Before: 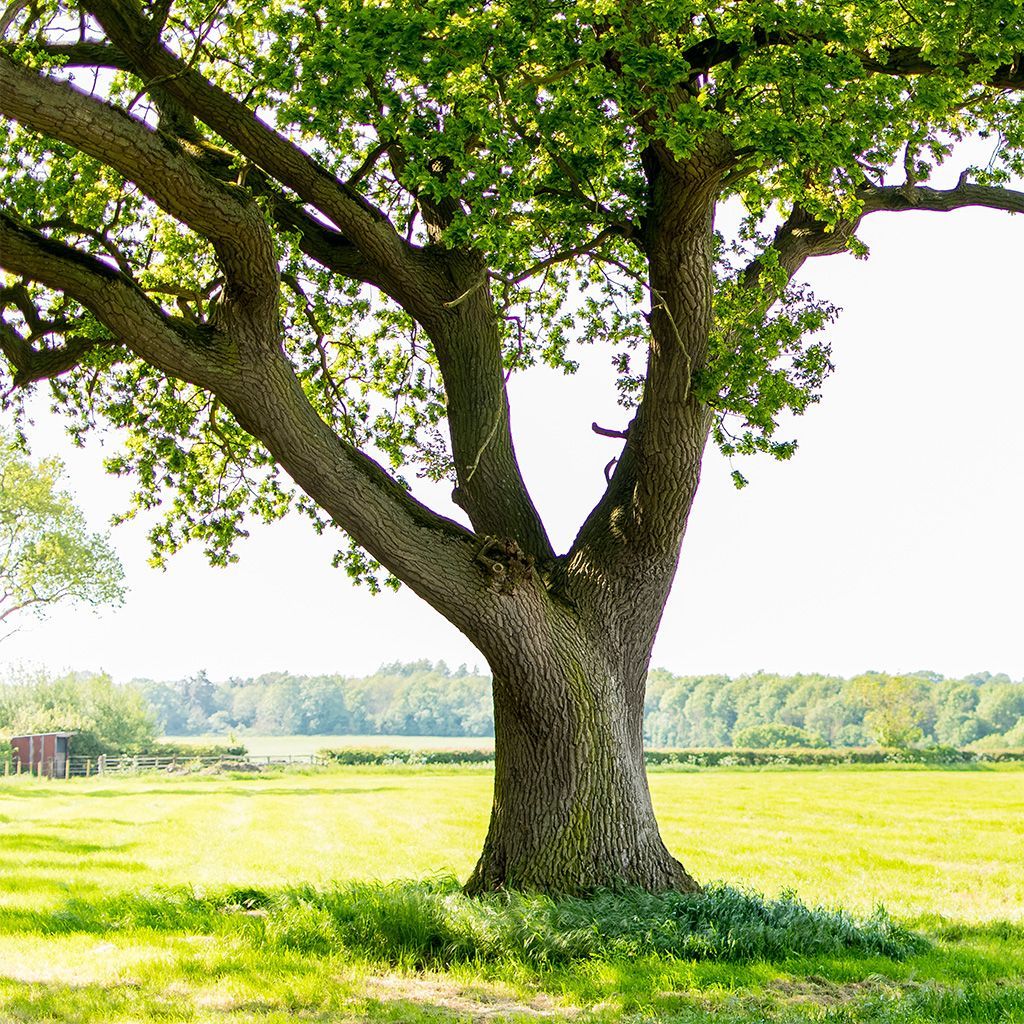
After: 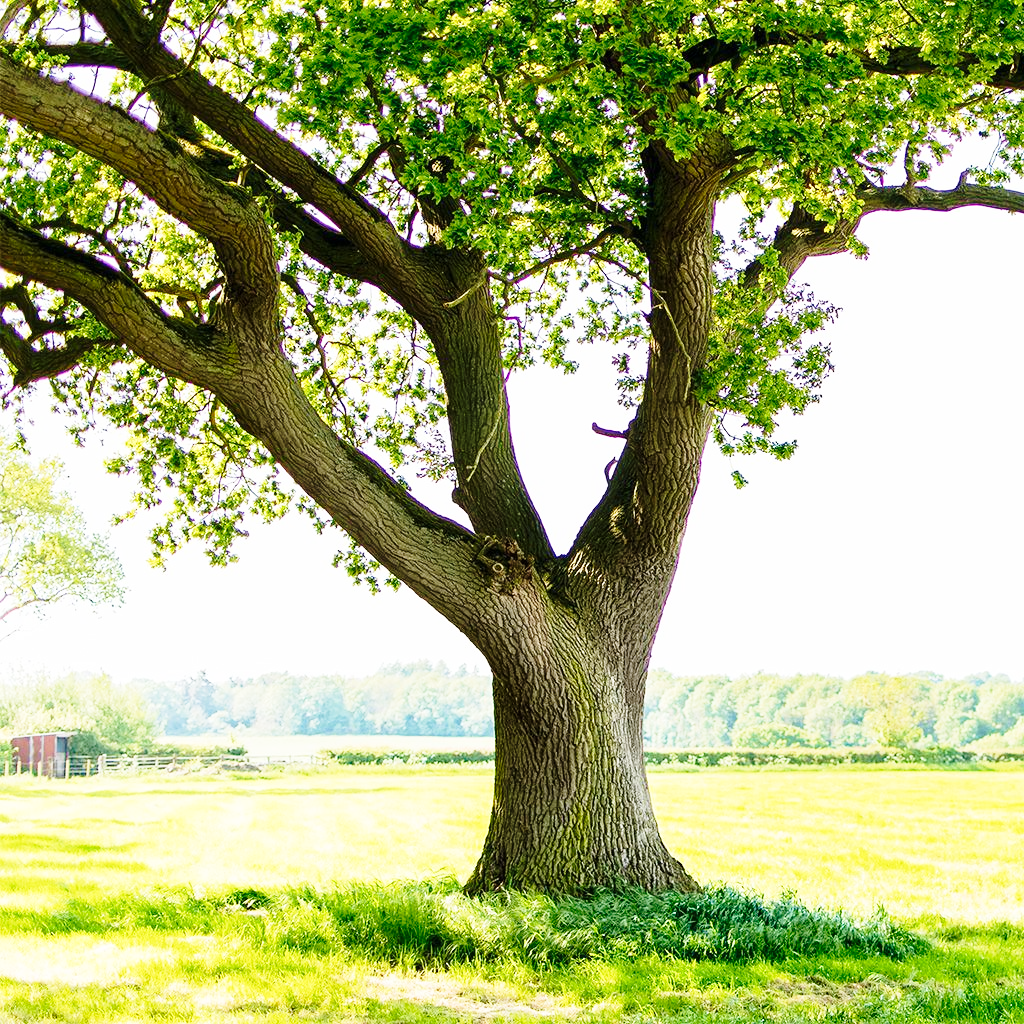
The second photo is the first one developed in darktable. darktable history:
base curve: curves: ch0 [(0, 0) (0.028, 0.03) (0.121, 0.232) (0.46, 0.748) (0.859, 0.968) (1, 1)], preserve colors none
velvia: on, module defaults
